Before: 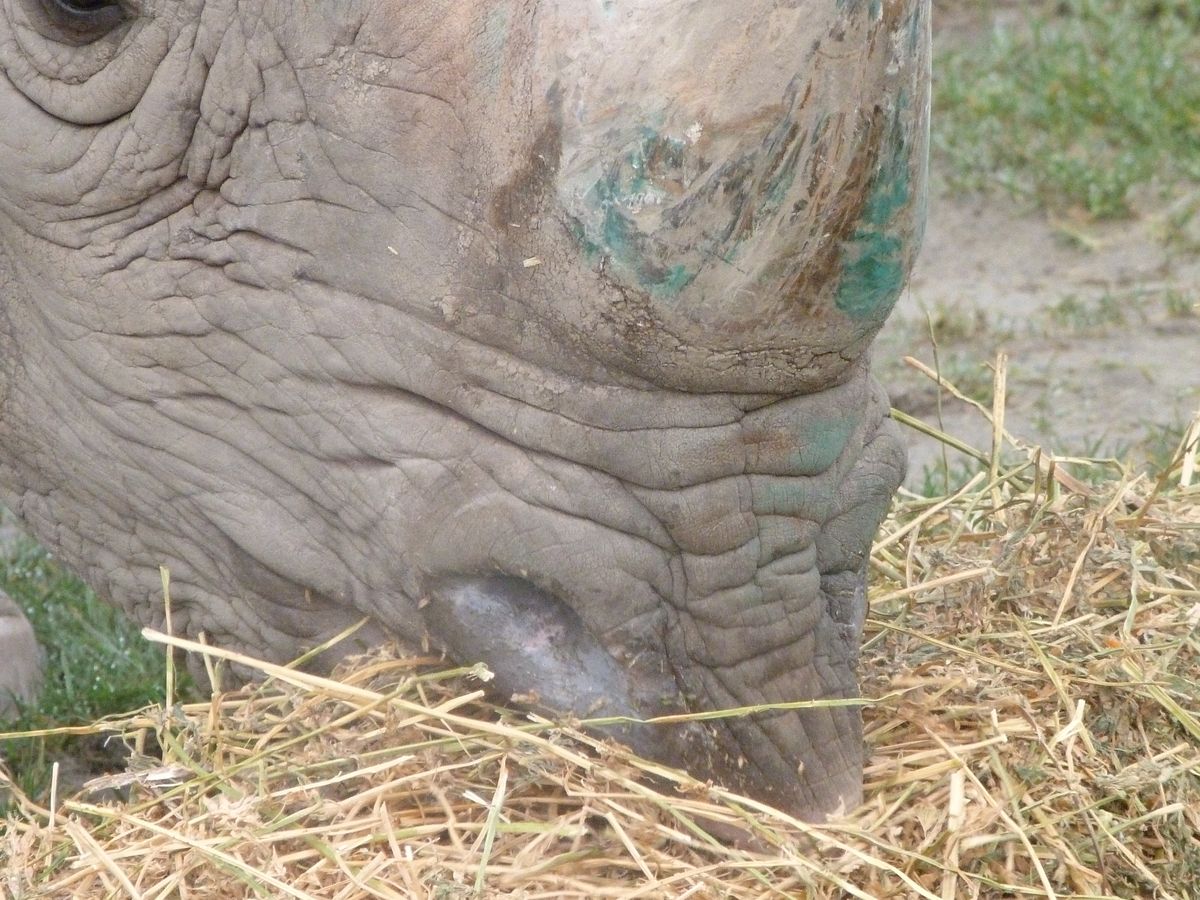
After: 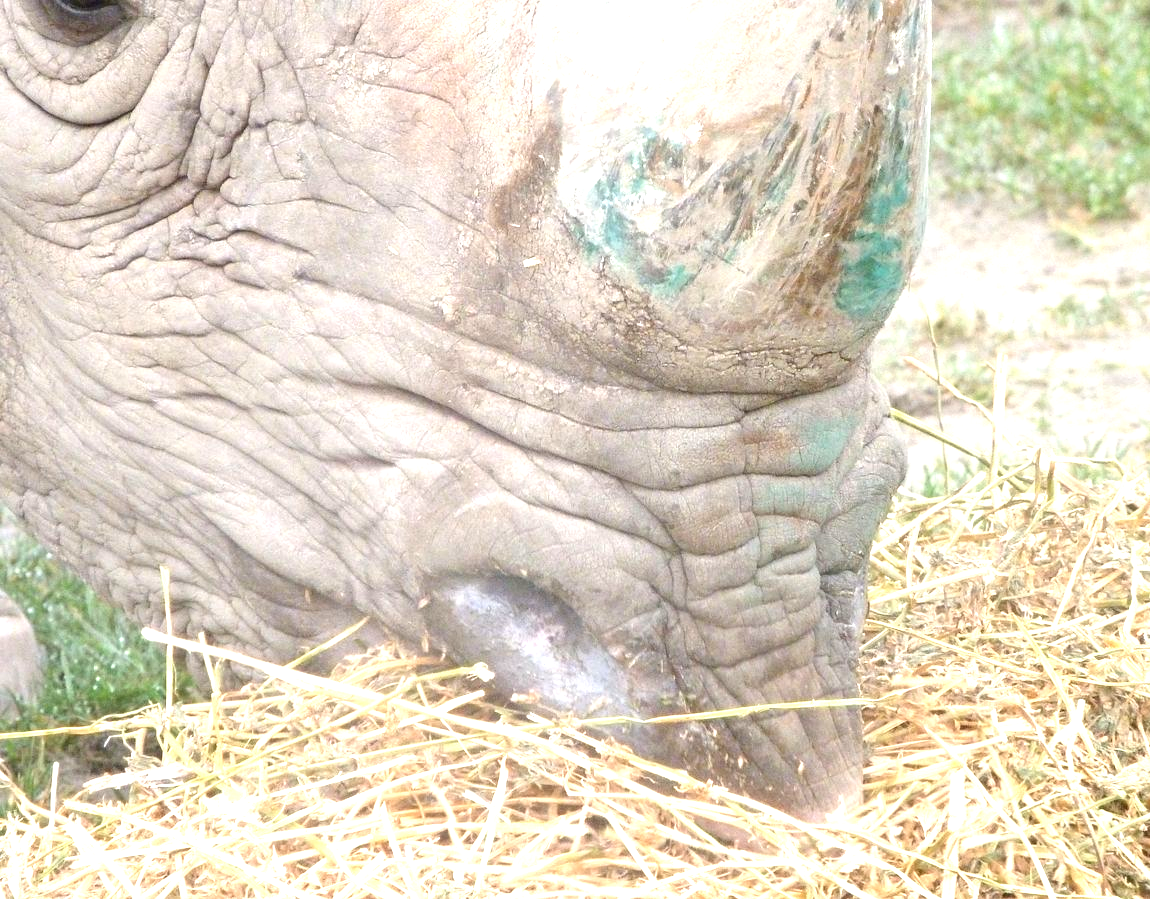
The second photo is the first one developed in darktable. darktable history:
exposure: exposure 1.25 EV, compensate exposure bias true, compensate highlight preservation false
crop: right 4.126%, bottom 0.031%
